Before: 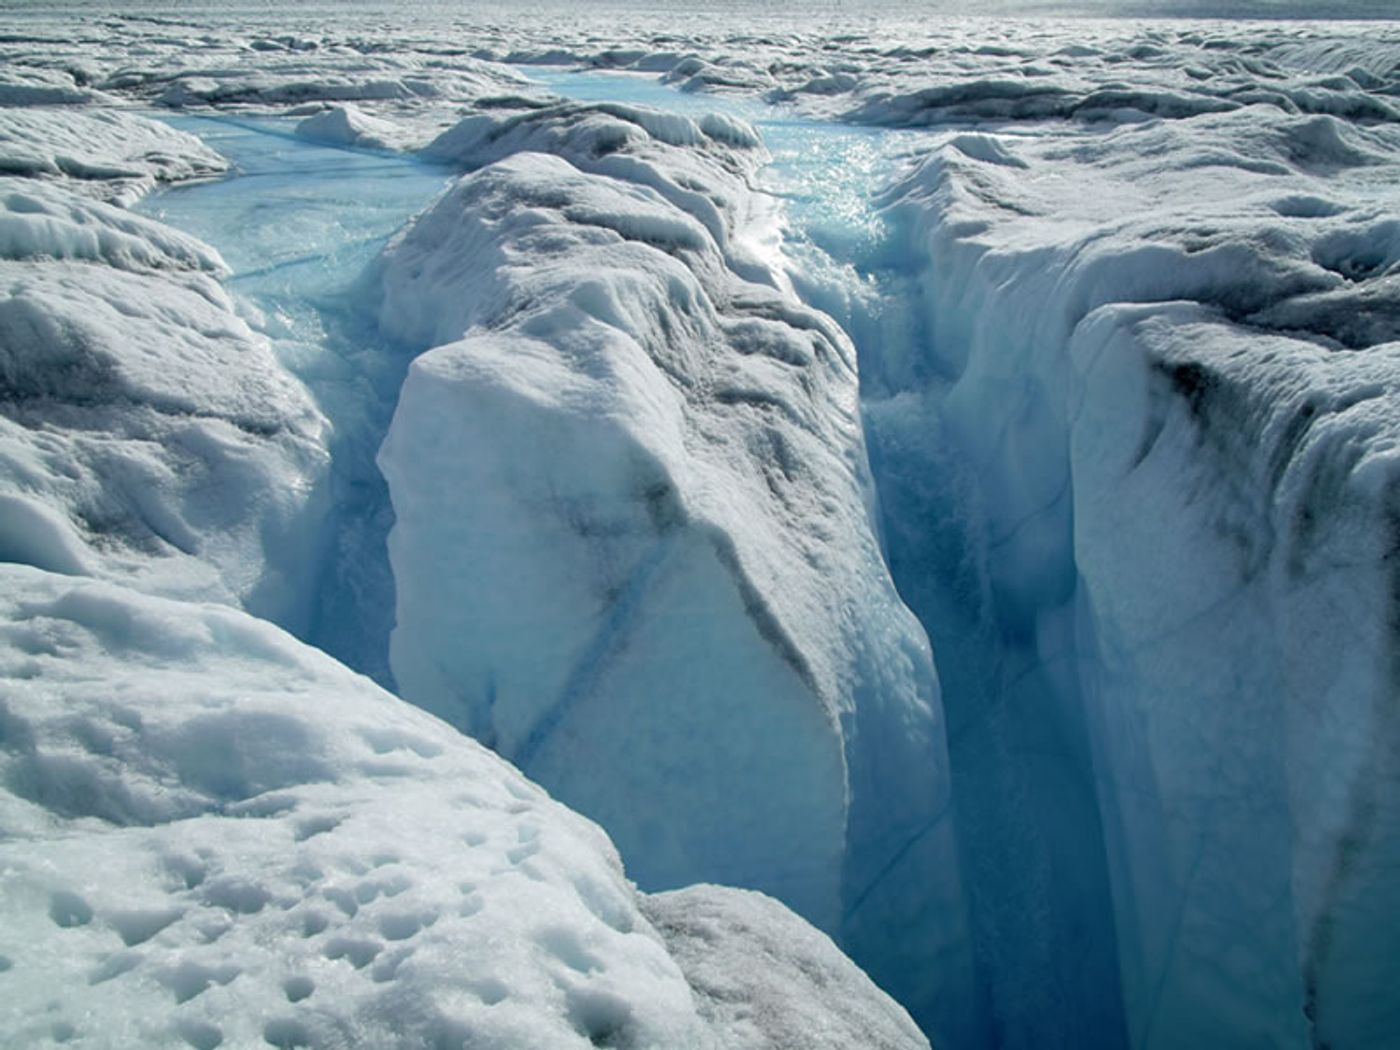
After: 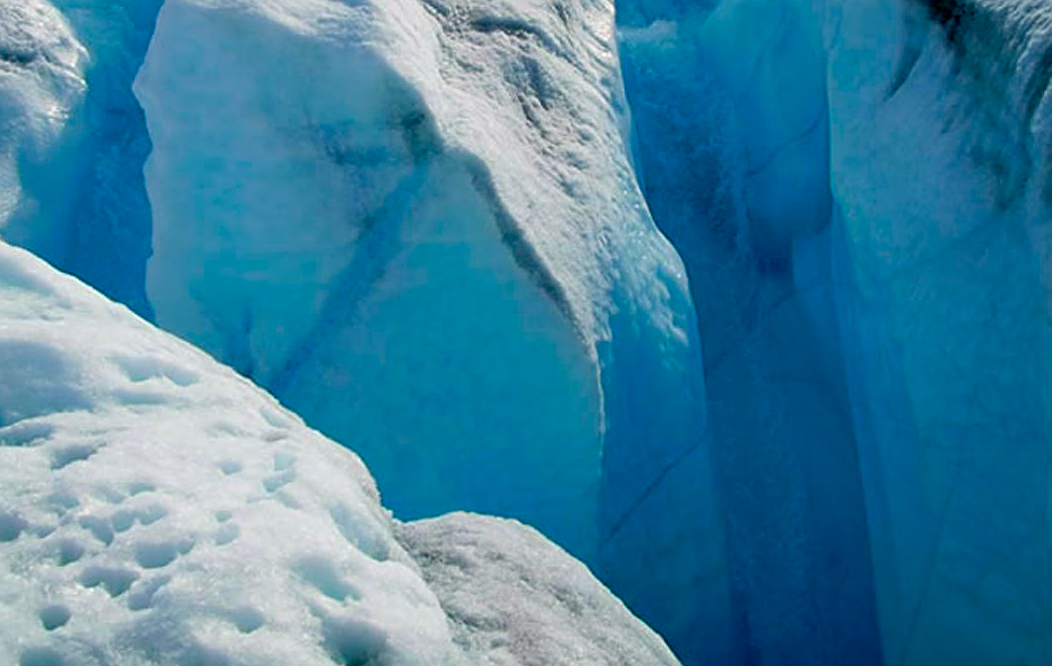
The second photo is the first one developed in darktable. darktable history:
color balance rgb: highlights gain › chroma 1.354%, highlights gain › hue 56.81°, linear chroma grading › global chroma 49.372%, perceptual saturation grading › global saturation 25.208%
sharpen: on, module defaults
crop and rotate: left 17.433%, top 35.617%, right 7.39%, bottom 0.884%
